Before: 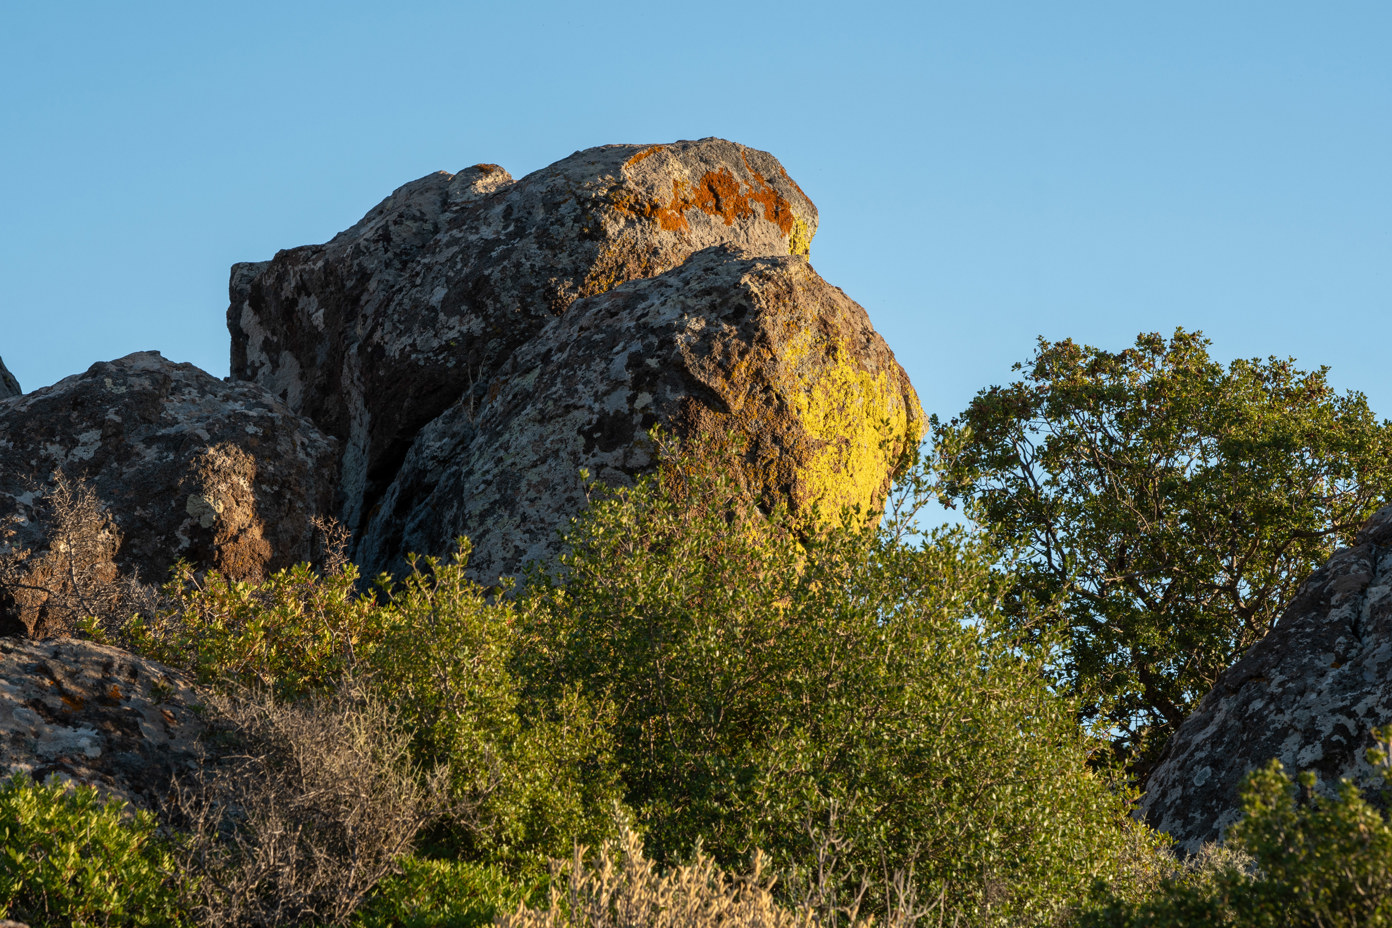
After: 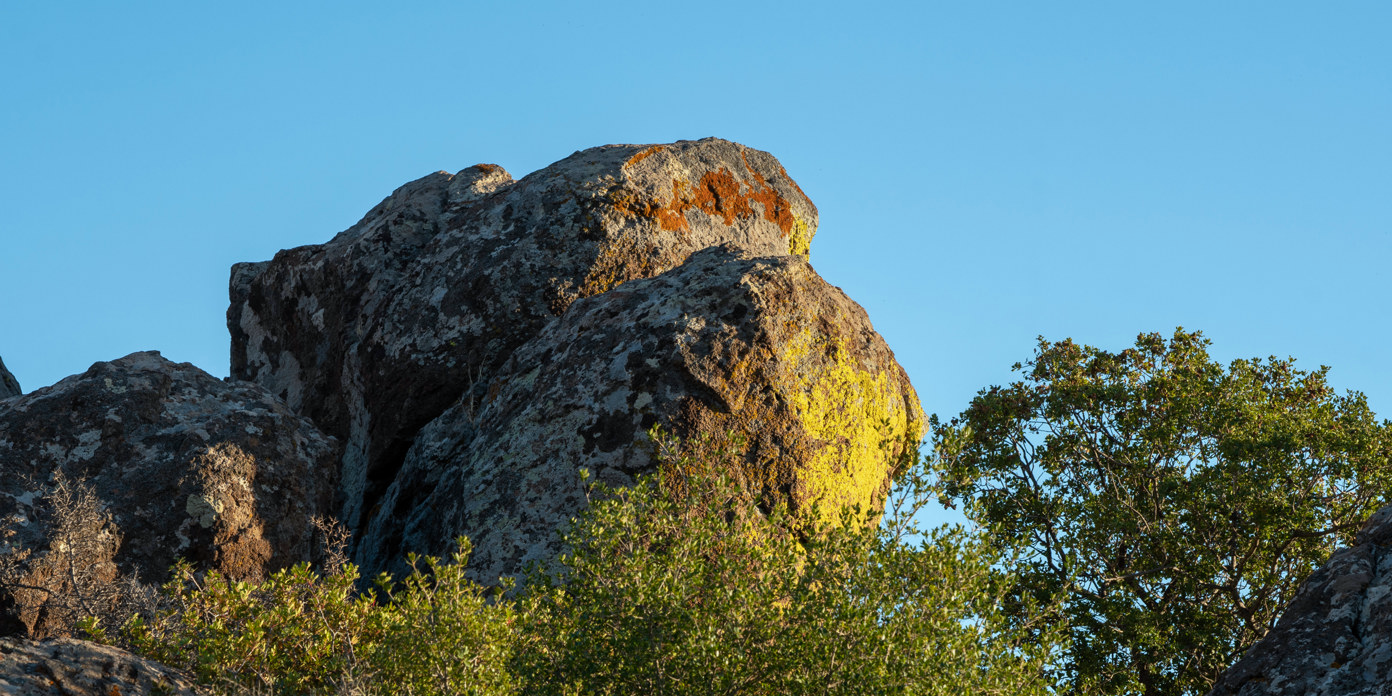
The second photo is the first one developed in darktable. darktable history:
crop: bottom 24.988%
color calibration: output R [1.003, 0.027, -0.041, 0], output G [-0.018, 1.043, -0.038, 0], output B [0.071, -0.086, 1.017, 0], illuminant as shot in camera, x 0.359, y 0.362, temperature 4570.54 K
